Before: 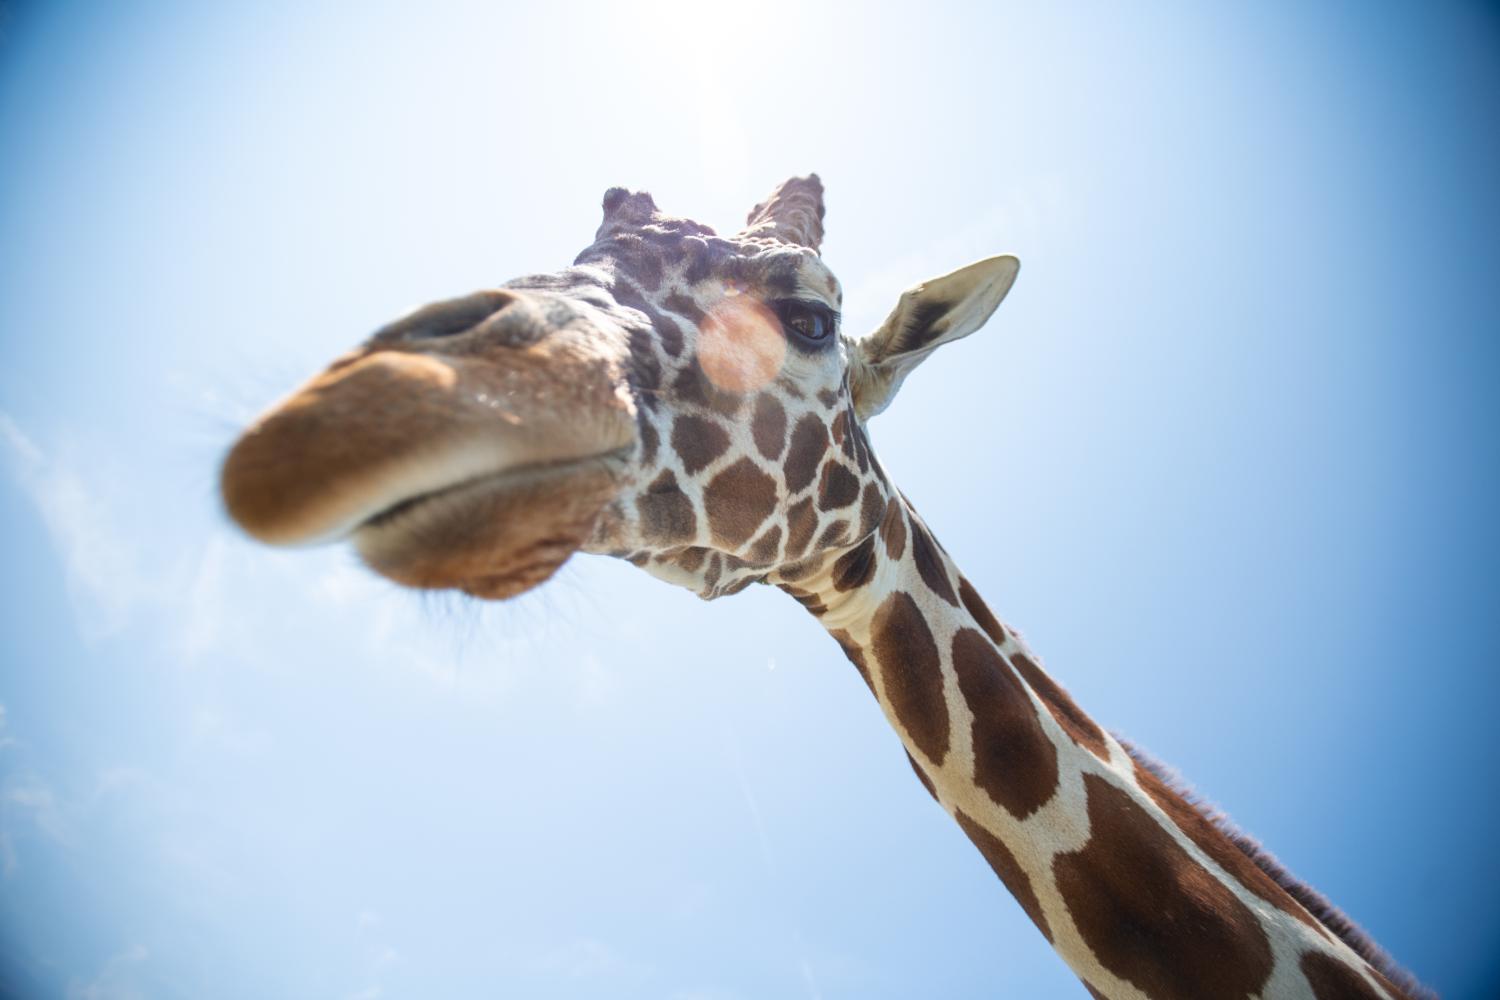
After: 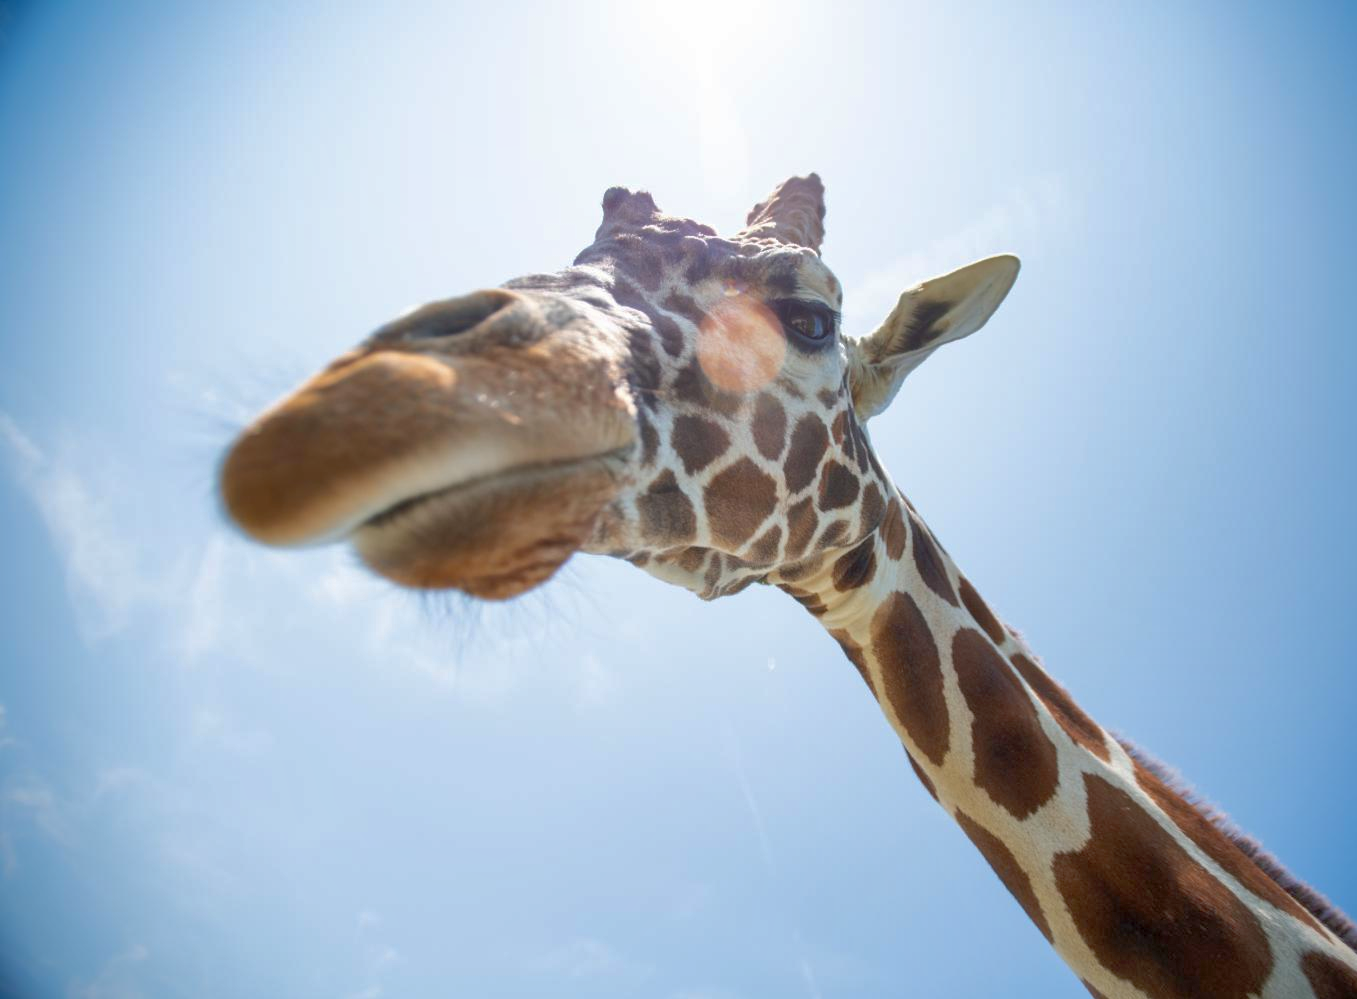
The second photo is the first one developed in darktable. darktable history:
shadows and highlights: on, module defaults
crop: right 9.501%, bottom 0.033%
color balance rgb: shadows lift › chroma 0.911%, shadows lift › hue 112.85°, global offset › luminance -0.503%, perceptual saturation grading › global saturation 0.217%, global vibrance 9.419%
